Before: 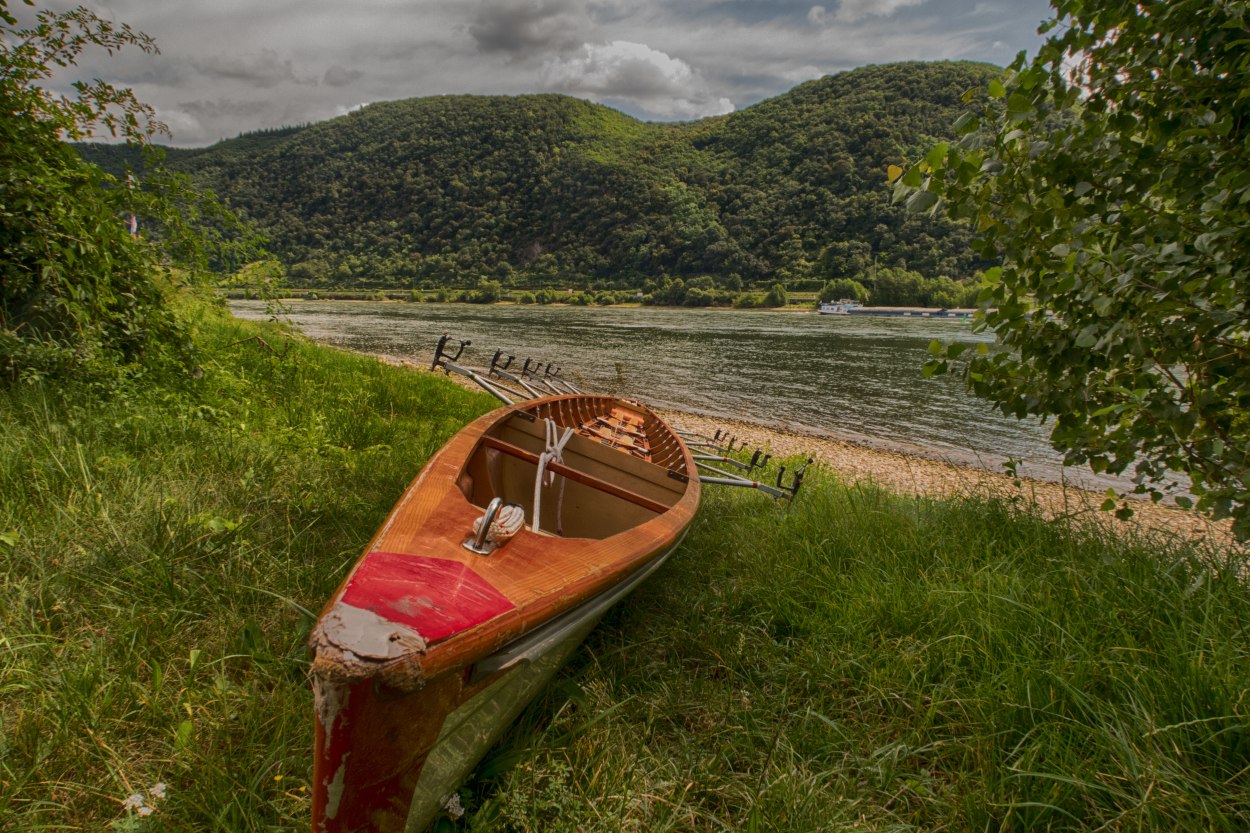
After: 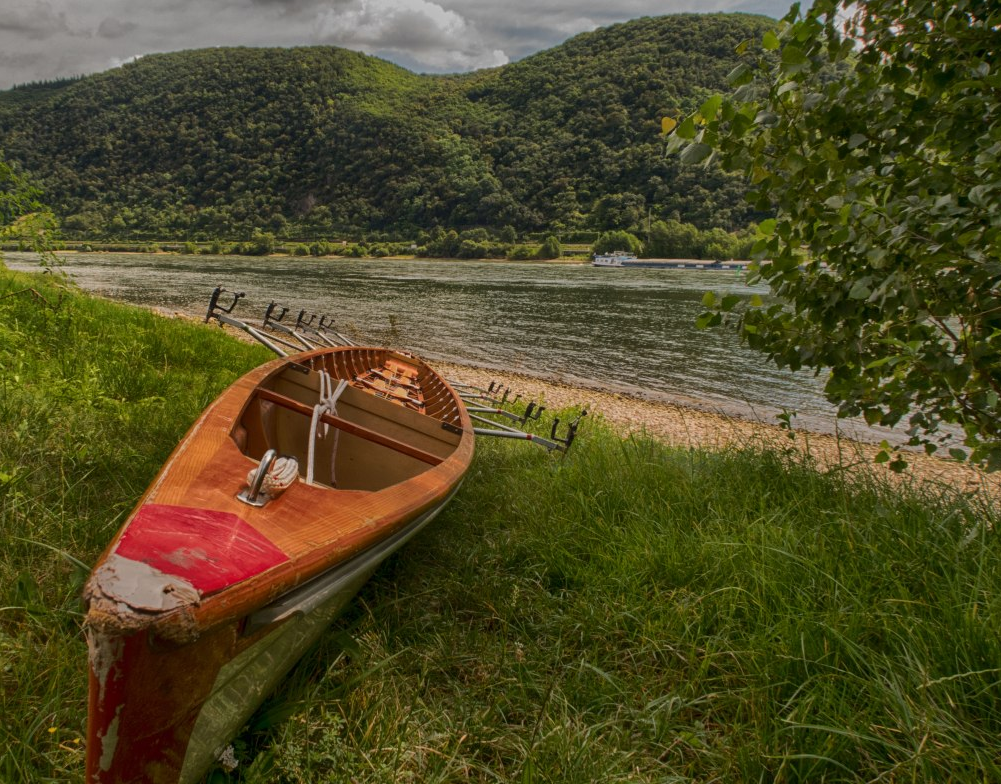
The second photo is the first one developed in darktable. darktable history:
crop and rotate: left 18.167%, top 5.83%, right 1.717%
